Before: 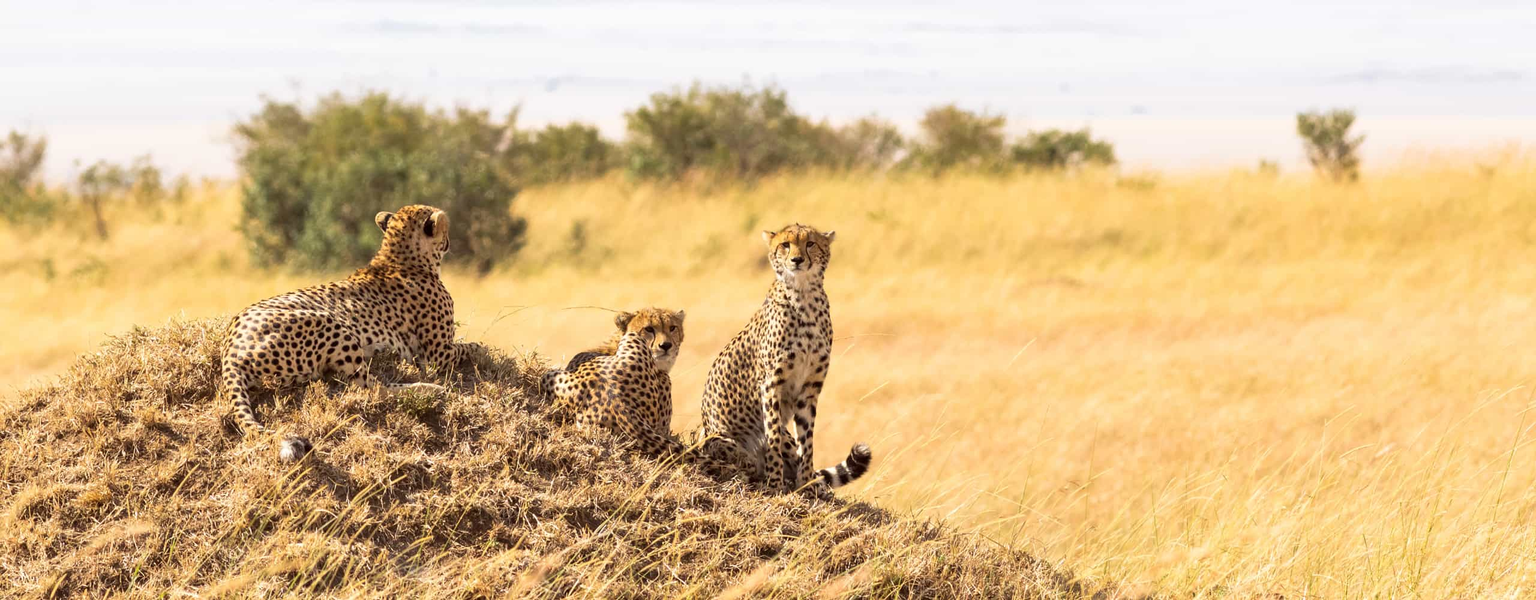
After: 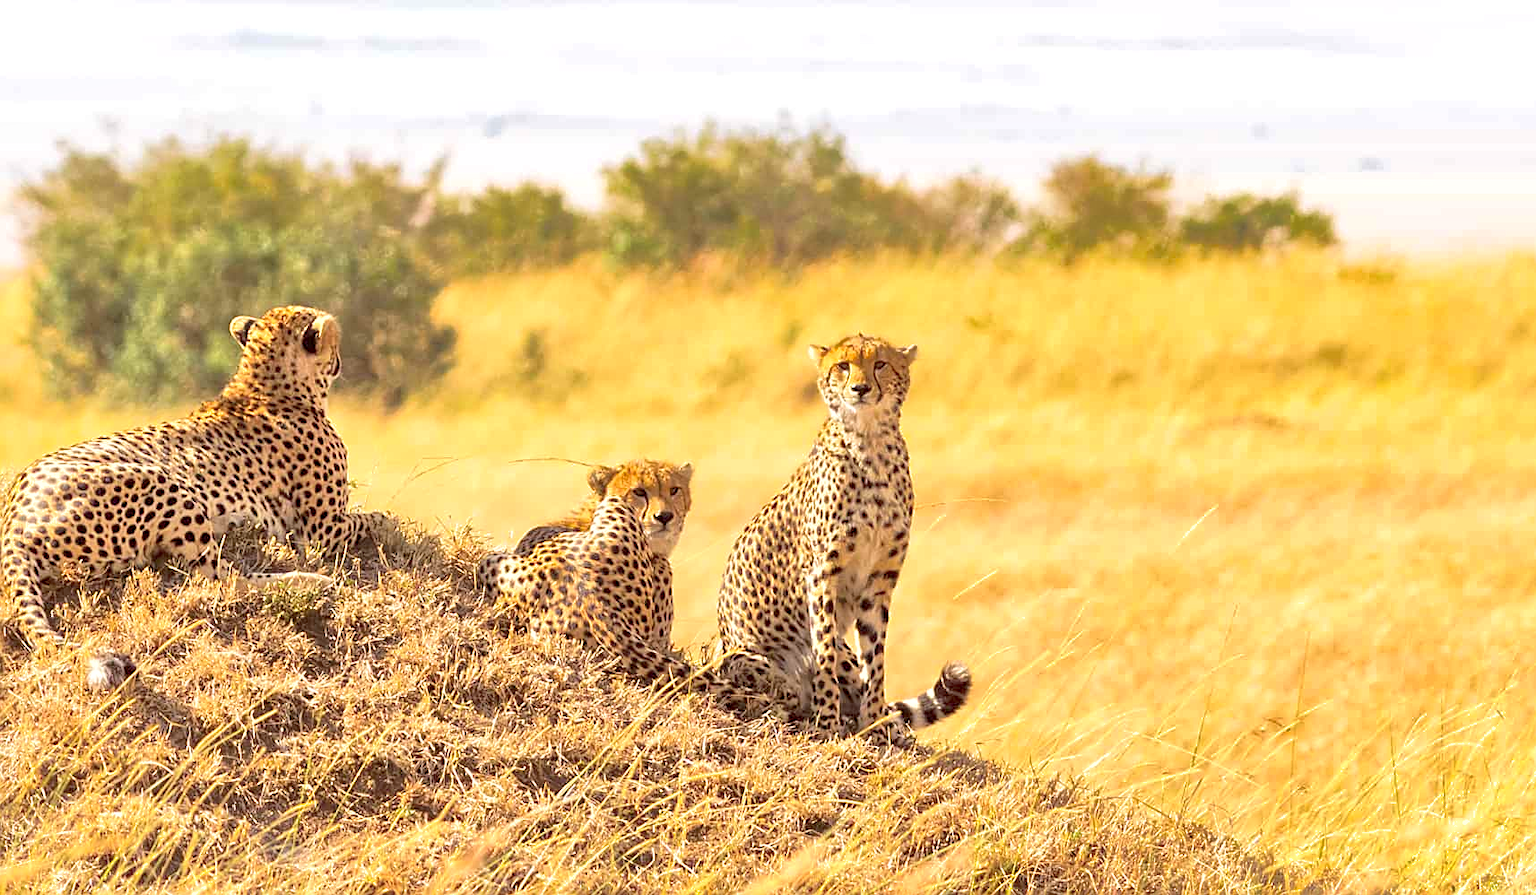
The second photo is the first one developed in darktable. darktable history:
tone equalizer: -7 EV 0.158 EV, -6 EV 0.565 EV, -5 EV 1.12 EV, -4 EV 1.31 EV, -3 EV 1.14 EV, -2 EV 0.6 EV, -1 EV 0.157 EV, edges refinement/feathering 500, mask exposure compensation -1.57 EV, preserve details guided filter
crop and rotate: left 14.423%, right 18.627%
shadows and highlights: on, module defaults
sharpen: on, module defaults
